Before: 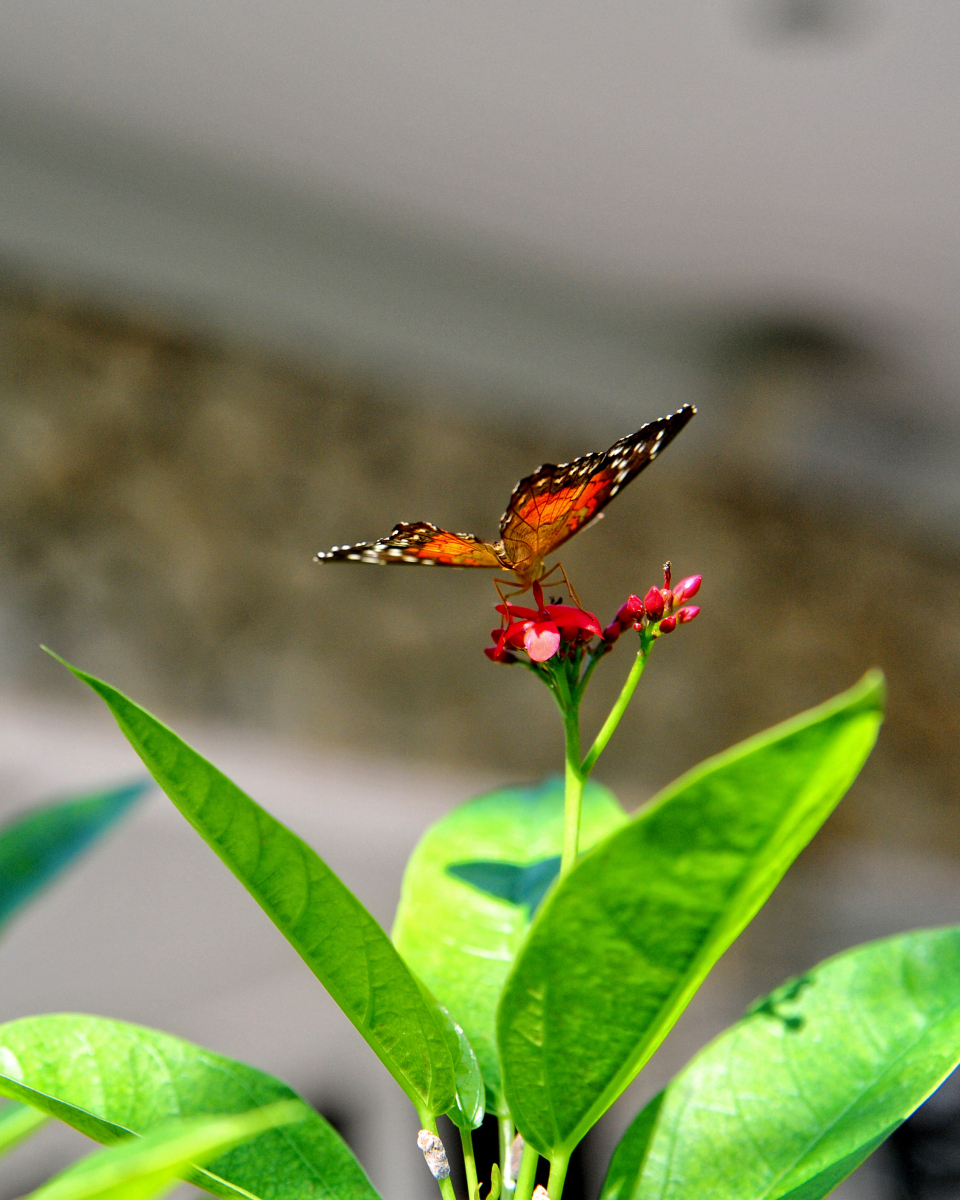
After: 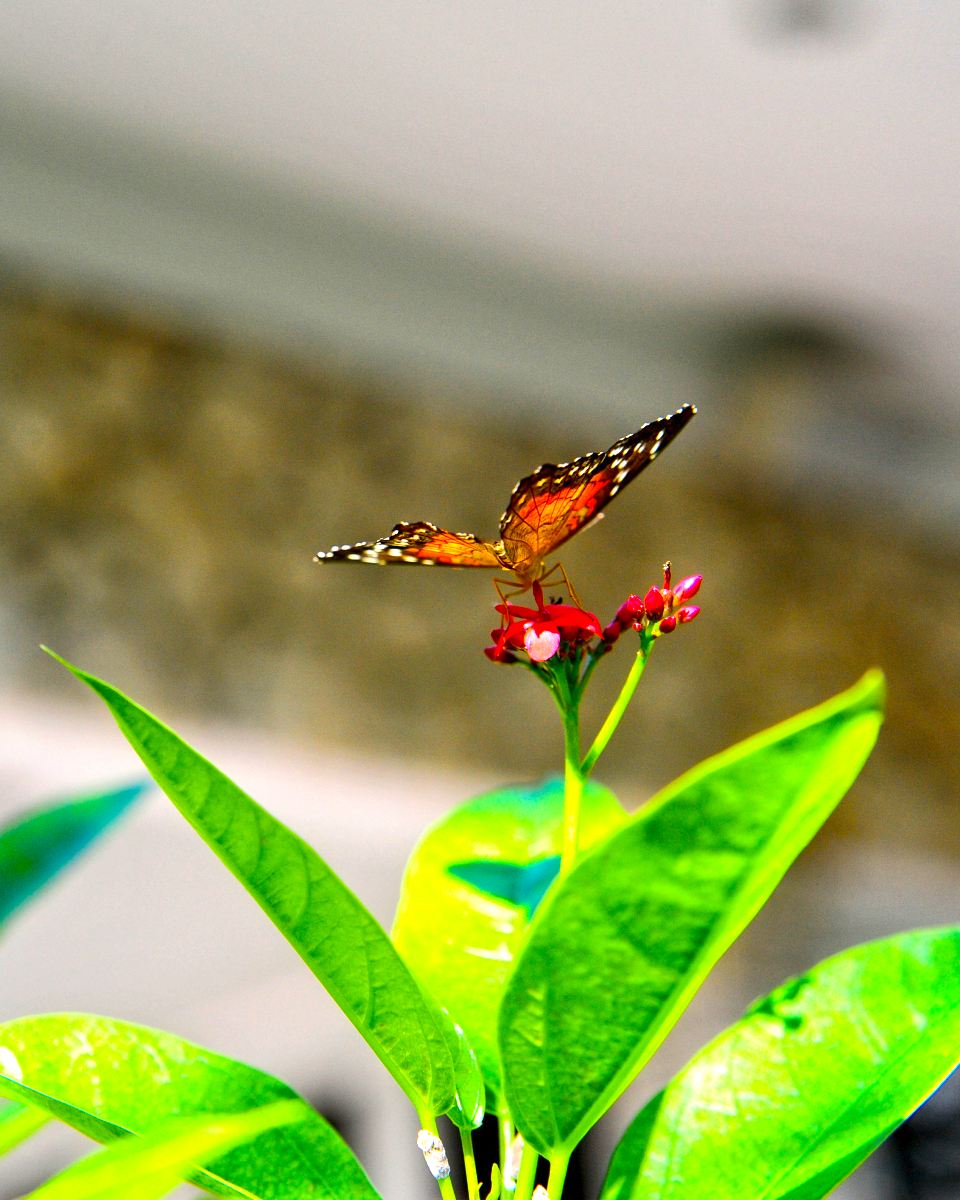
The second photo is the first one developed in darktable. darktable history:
exposure: exposure 0.422 EV, compensate highlight preservation false
tone equalizer: -8 EV -0.387 EV, -7 EV -0.417 EV, -6 EV -0.343 EV, -5 EV -0.235 EV, -3 EV 0.215 EV, -2 EV 0.361 EV, -1 EV 0.415 EV, +0 EV 0.414 EV
color balance rgb: linear chroma grading › global chroma 9.689%, perceptual saturation grading › global saturation 14.953%, perceptual brilliance grading › highlights 14.492%, perceptual brilliance grading › mid-tones -5.501%, perceptual brilliance grading › shadows -26.271%, global vibrance 24.135%, contrast -24.989%
